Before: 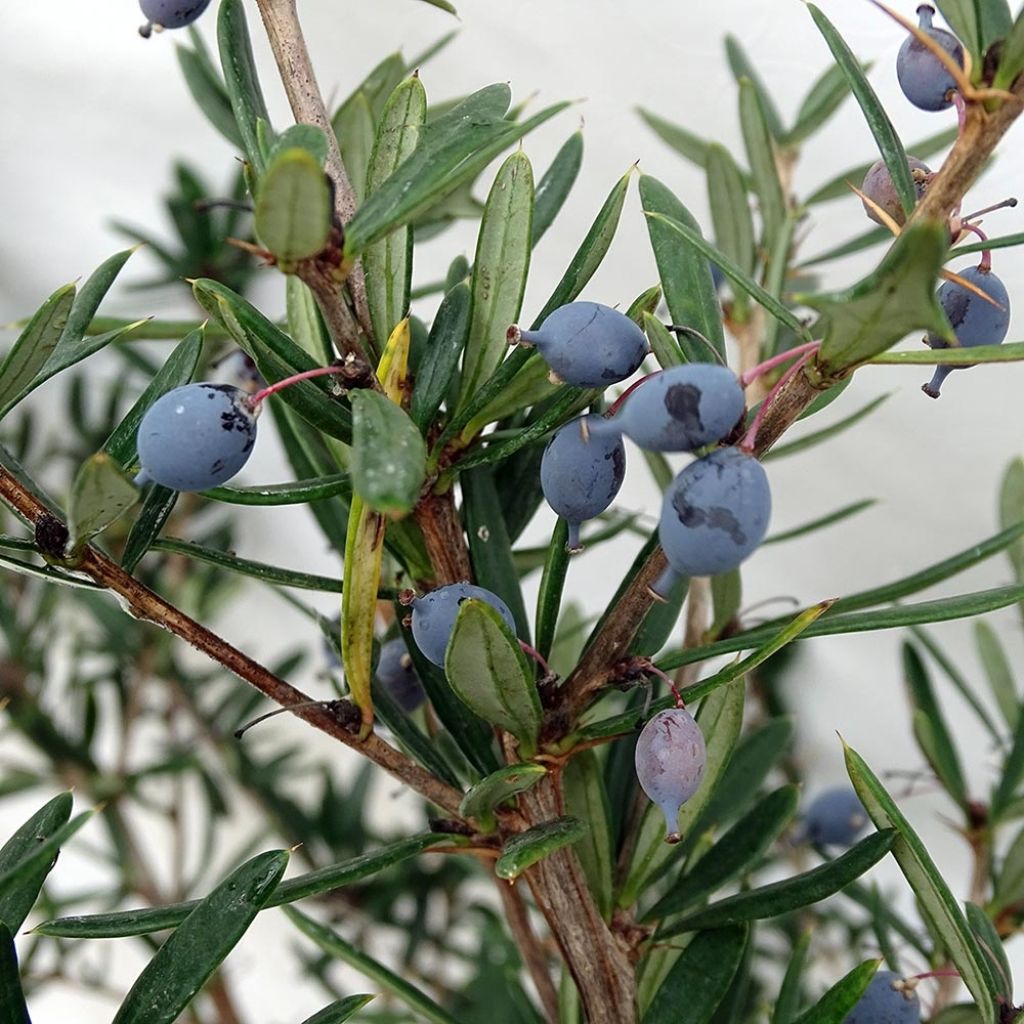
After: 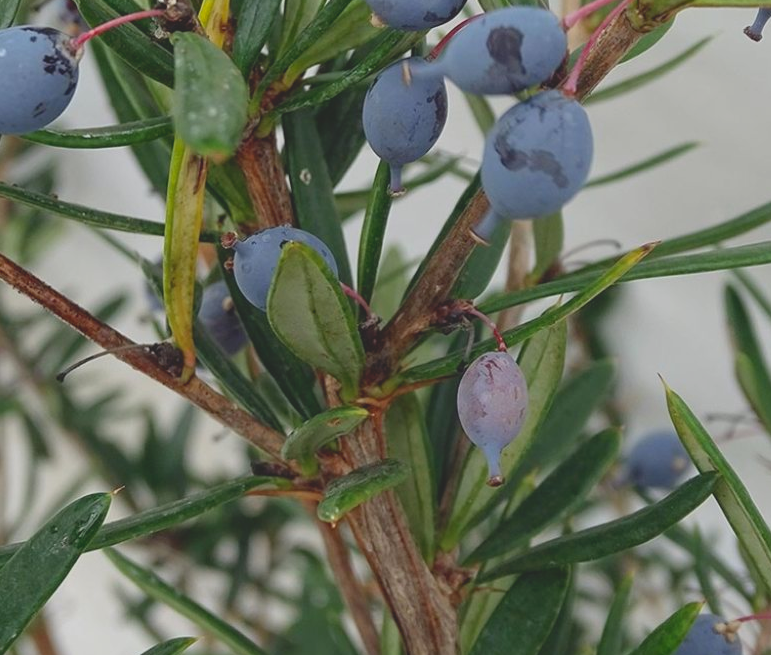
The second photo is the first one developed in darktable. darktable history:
crop and rotate: left 17.42%, top 34.949%, right 7.274%, bottom 1.043%
contrast brightness saturation: contrast -0.289
